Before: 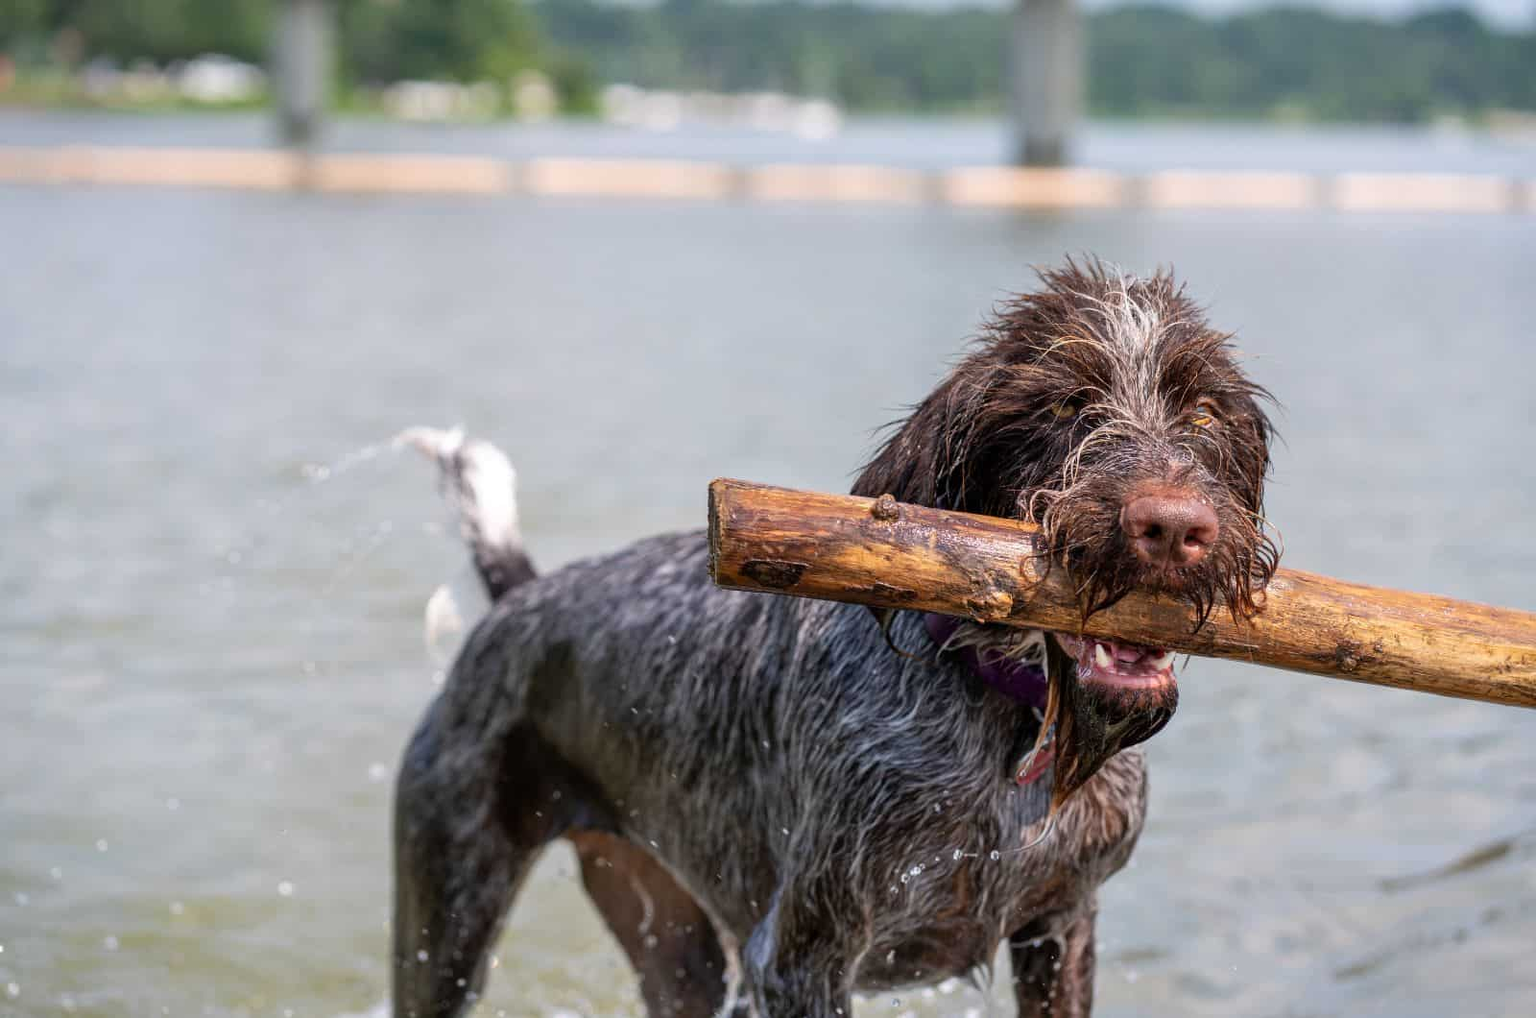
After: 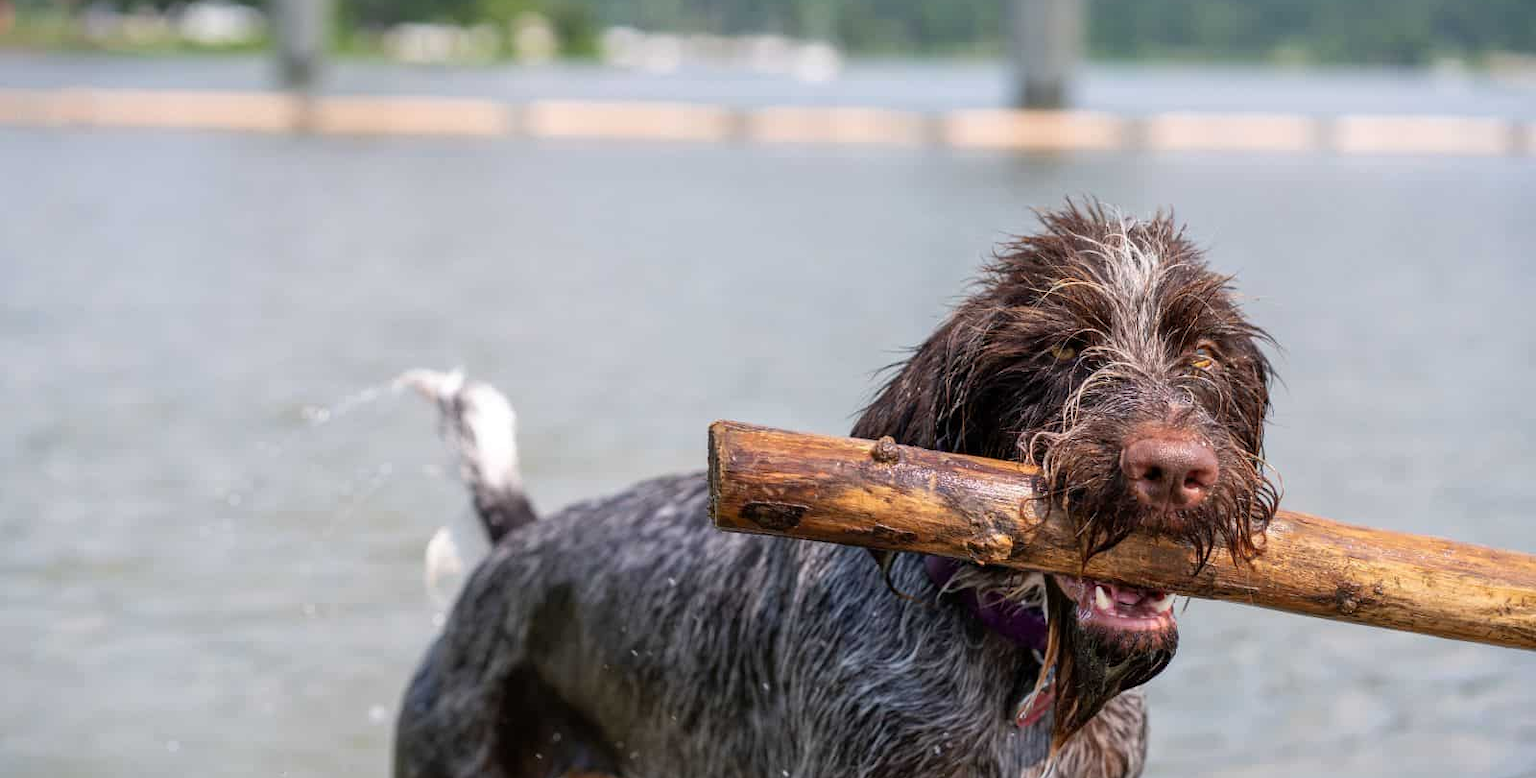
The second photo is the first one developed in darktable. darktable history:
crop: top 5.662%, bottom 17.818%
